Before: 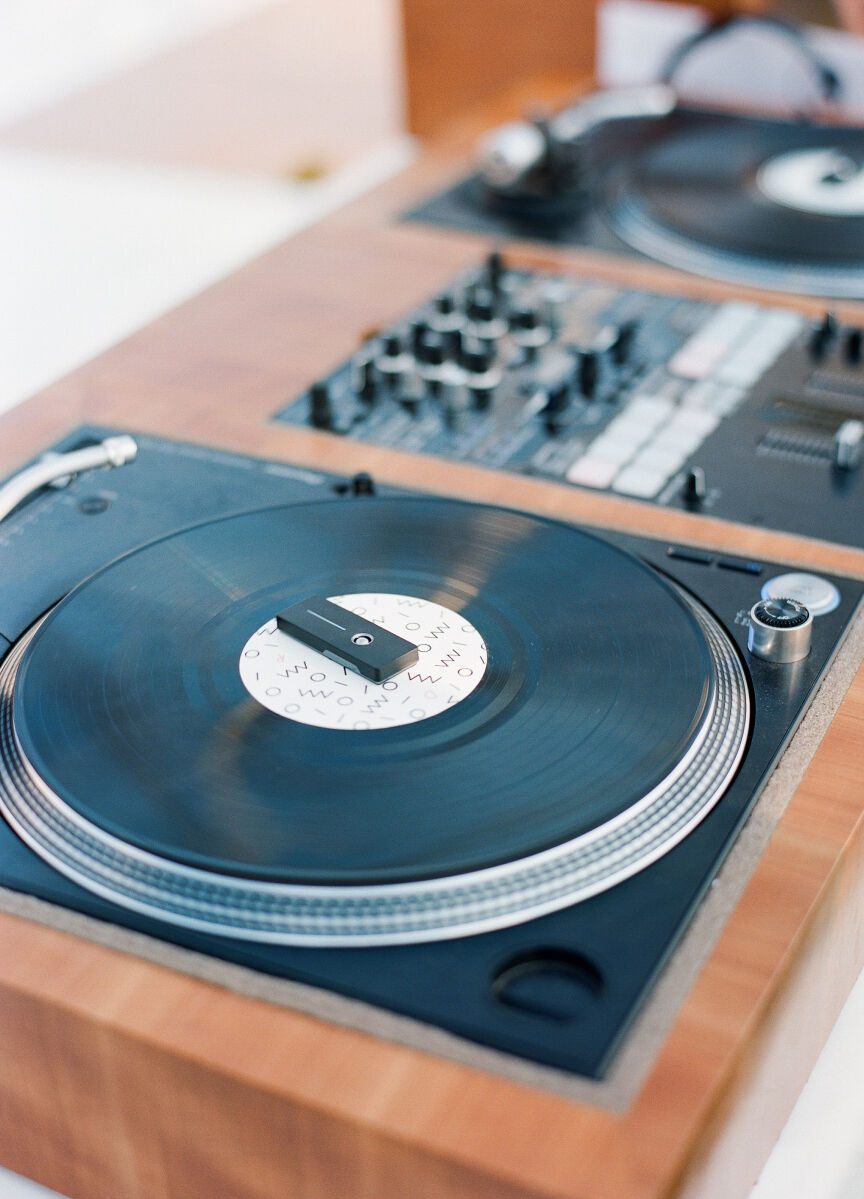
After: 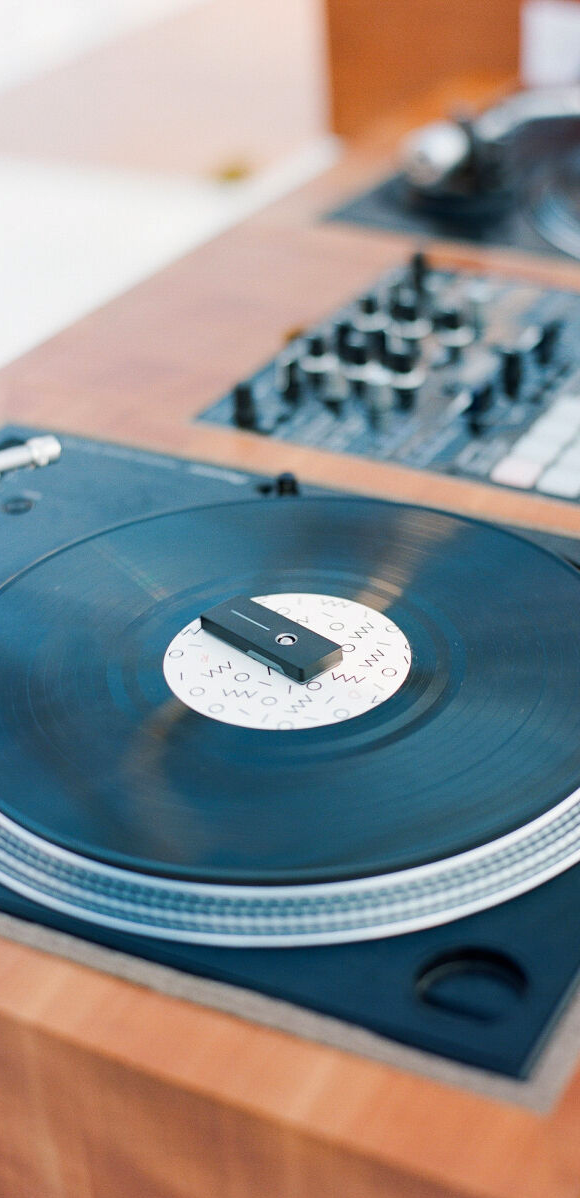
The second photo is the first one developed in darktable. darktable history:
tone equalizer: edges refinement/feathering 500, mask exposure compensation -1.57 EV, preserve details no
crop and rotate: left 8.804%, right 24.008%
contrast brightness saturation: saturation 0.134
